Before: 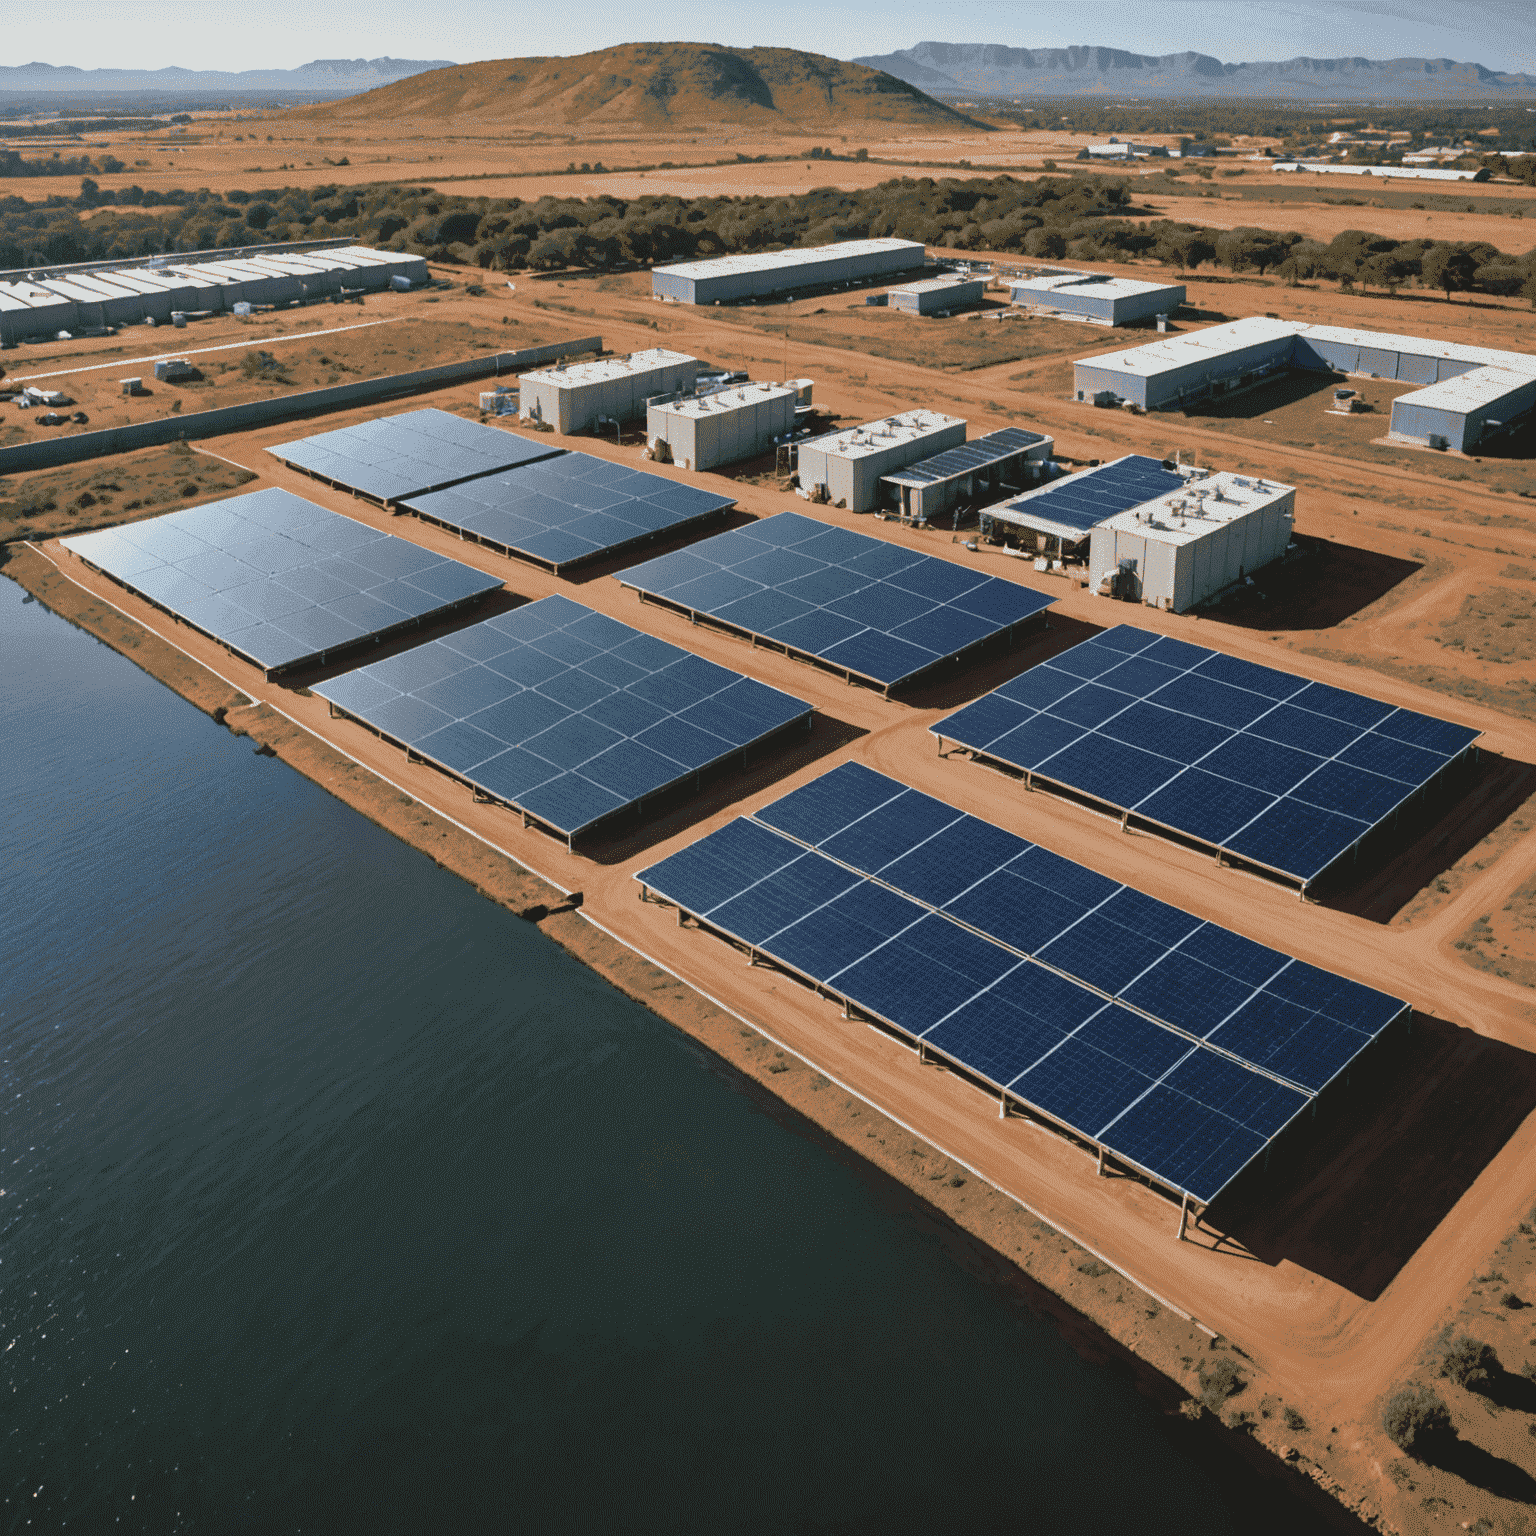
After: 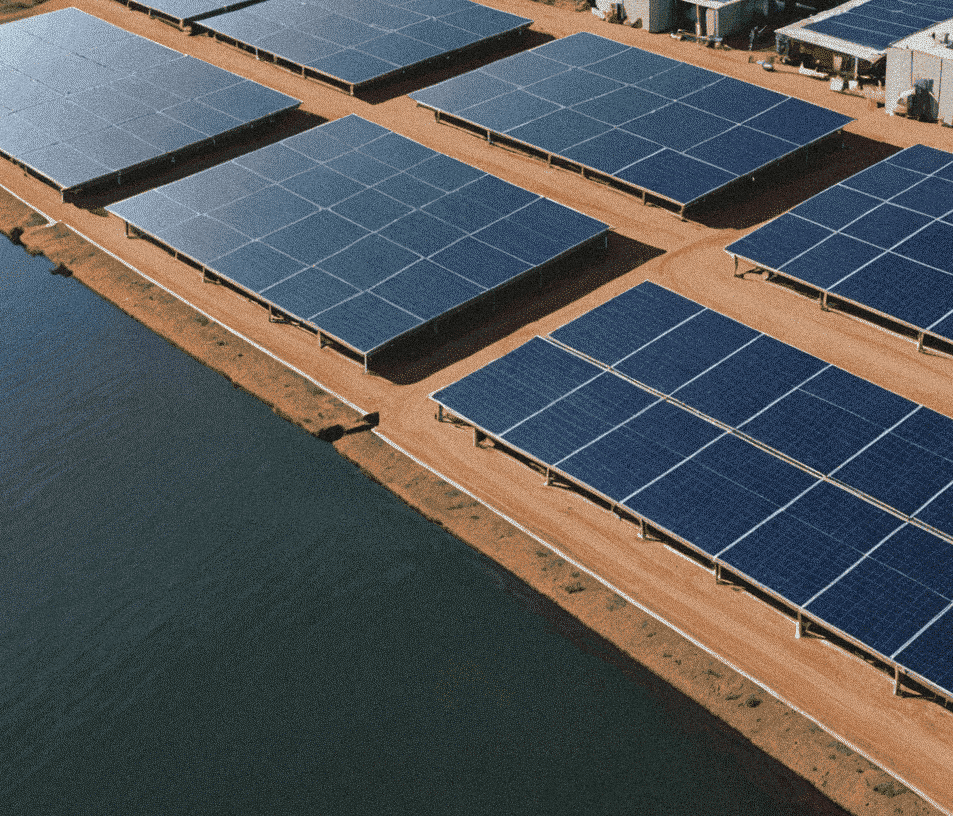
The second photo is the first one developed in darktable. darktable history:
grain: coarseness 9.38 ISO, strength 34.99%, mid-tones bias 0%
crop: left 13.312%, top 31.28%, right 24.627%, bottom 15.582%
